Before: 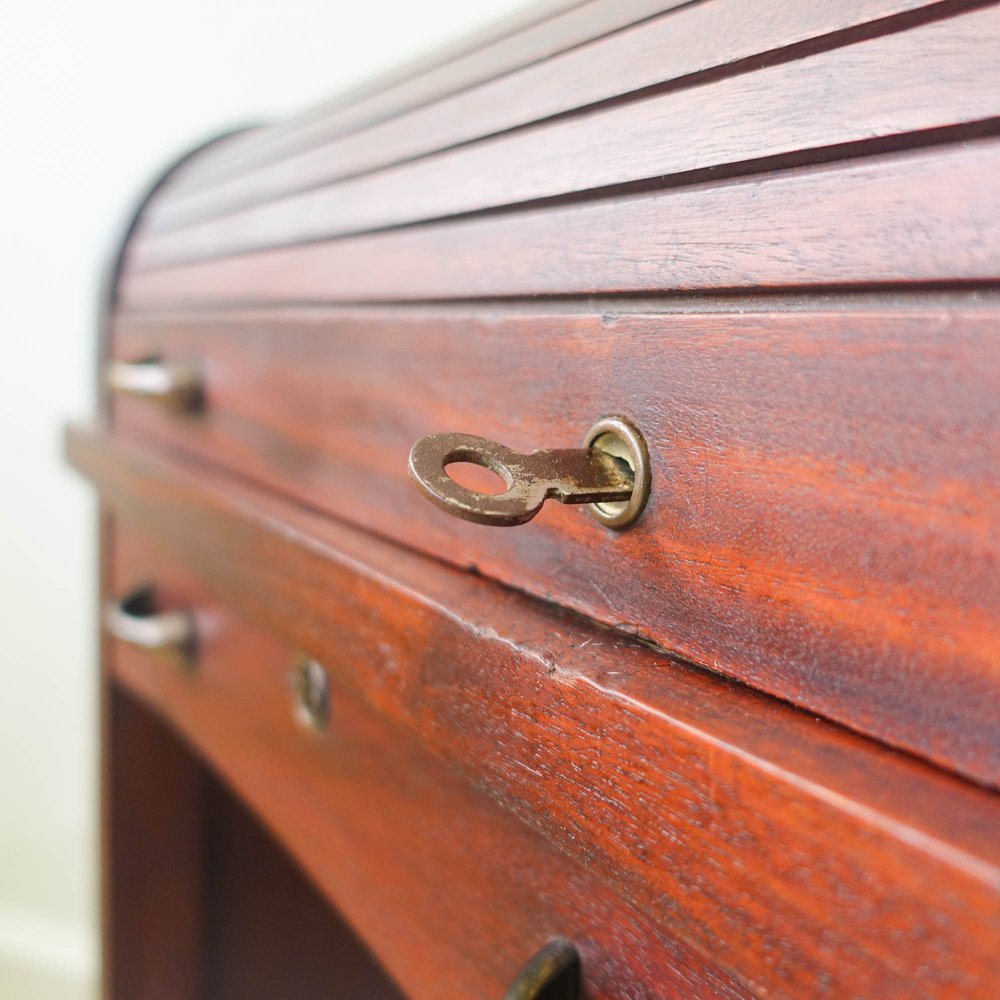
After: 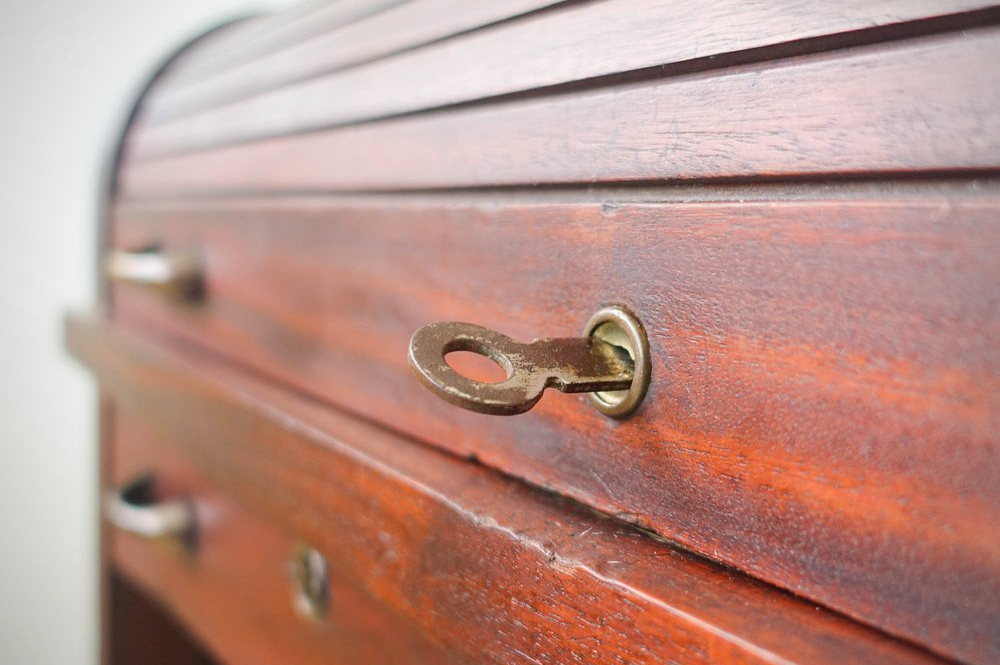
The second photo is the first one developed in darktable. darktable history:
vignetting: fall-off start 79.72%, unbound false
crop: top 11.142%, bottom 22.299%
